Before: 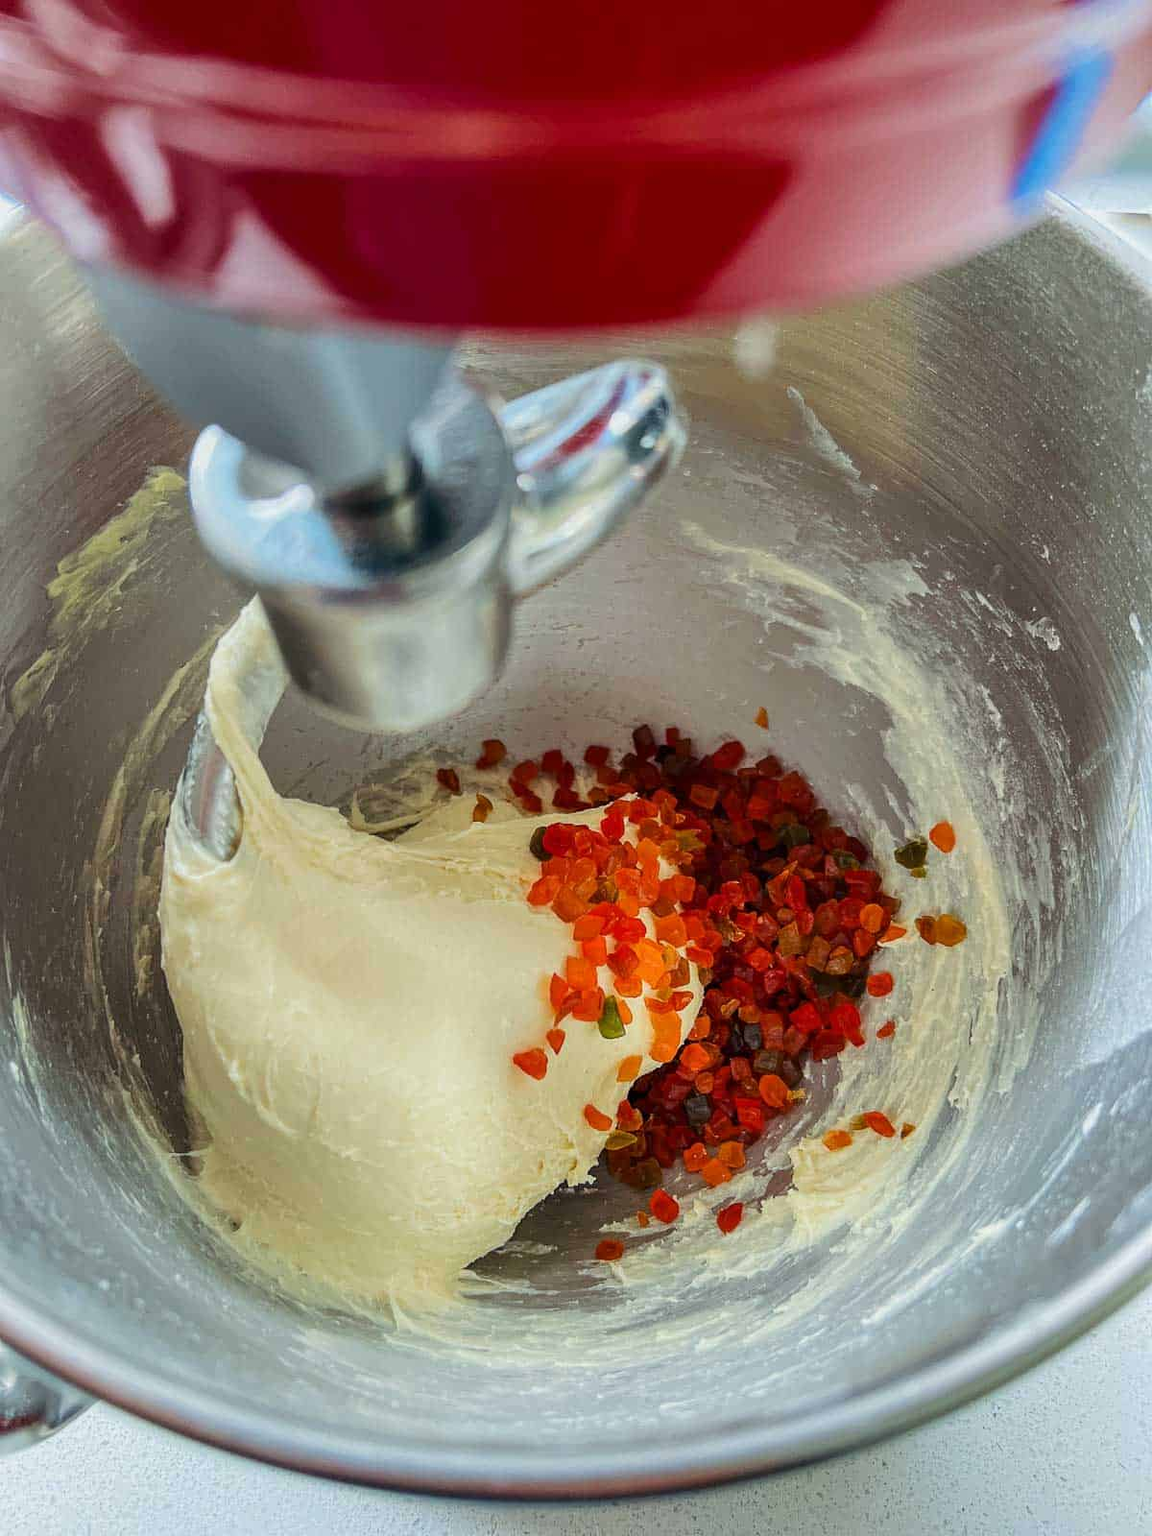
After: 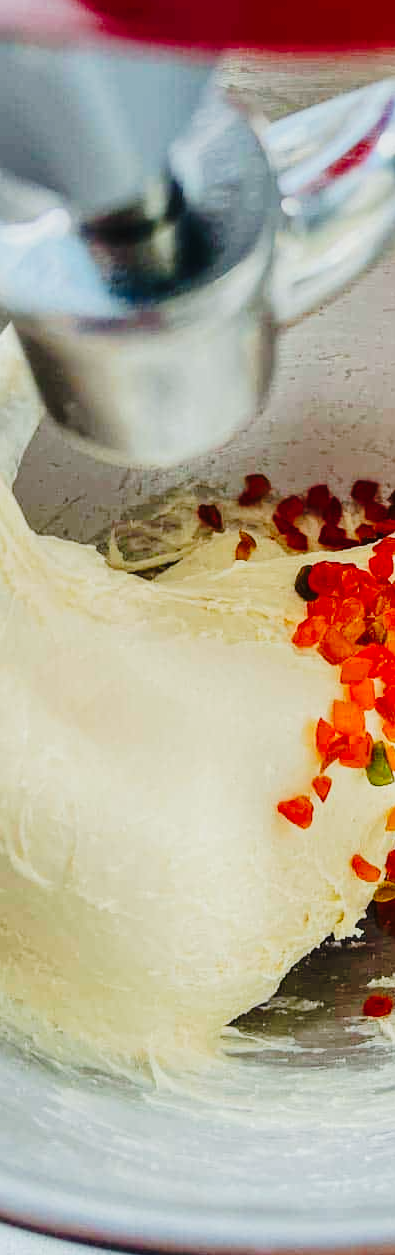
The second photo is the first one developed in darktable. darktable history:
crop and rotate: left 21.46%, top 18.534%, right 45.555%, bottom 2.988%
tone curve: curves: ch0 [(0, 0.006) (0.184, 0.117) (0.405, 0.46) (0.456, 0.528) (0.634, 0.728) (0.877, 0.89) (0.984, 0.935)]; ch1 [(0, 0) (0.443, 0.43) (0.492, 0.489) (0.566, 0.579) (0.595, 0.625) (0.608, 0.667) (0.65, 0.729) (1, 1)]; ch2 [(0, 0) (0.33, 0.301) (0.421, 0.443) (0.447, 0.489) (0.495, 0.505) (0.537, 0.583) (0.586, 0.591) (0.663, 0.686) (1, 1)], preserve colors none
